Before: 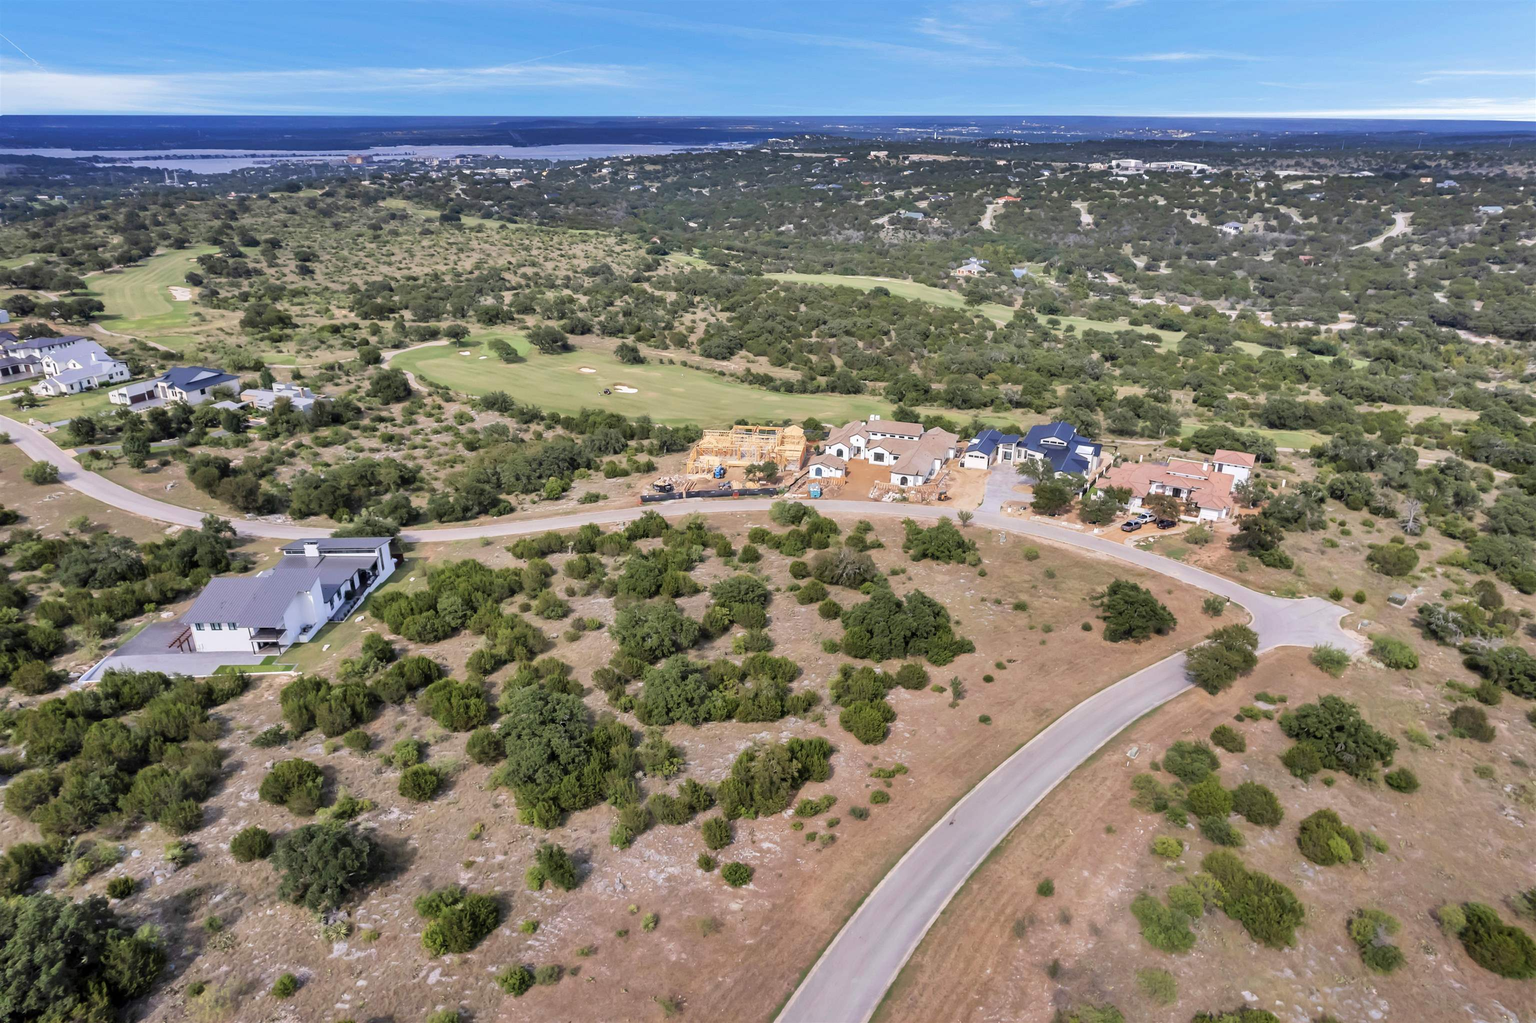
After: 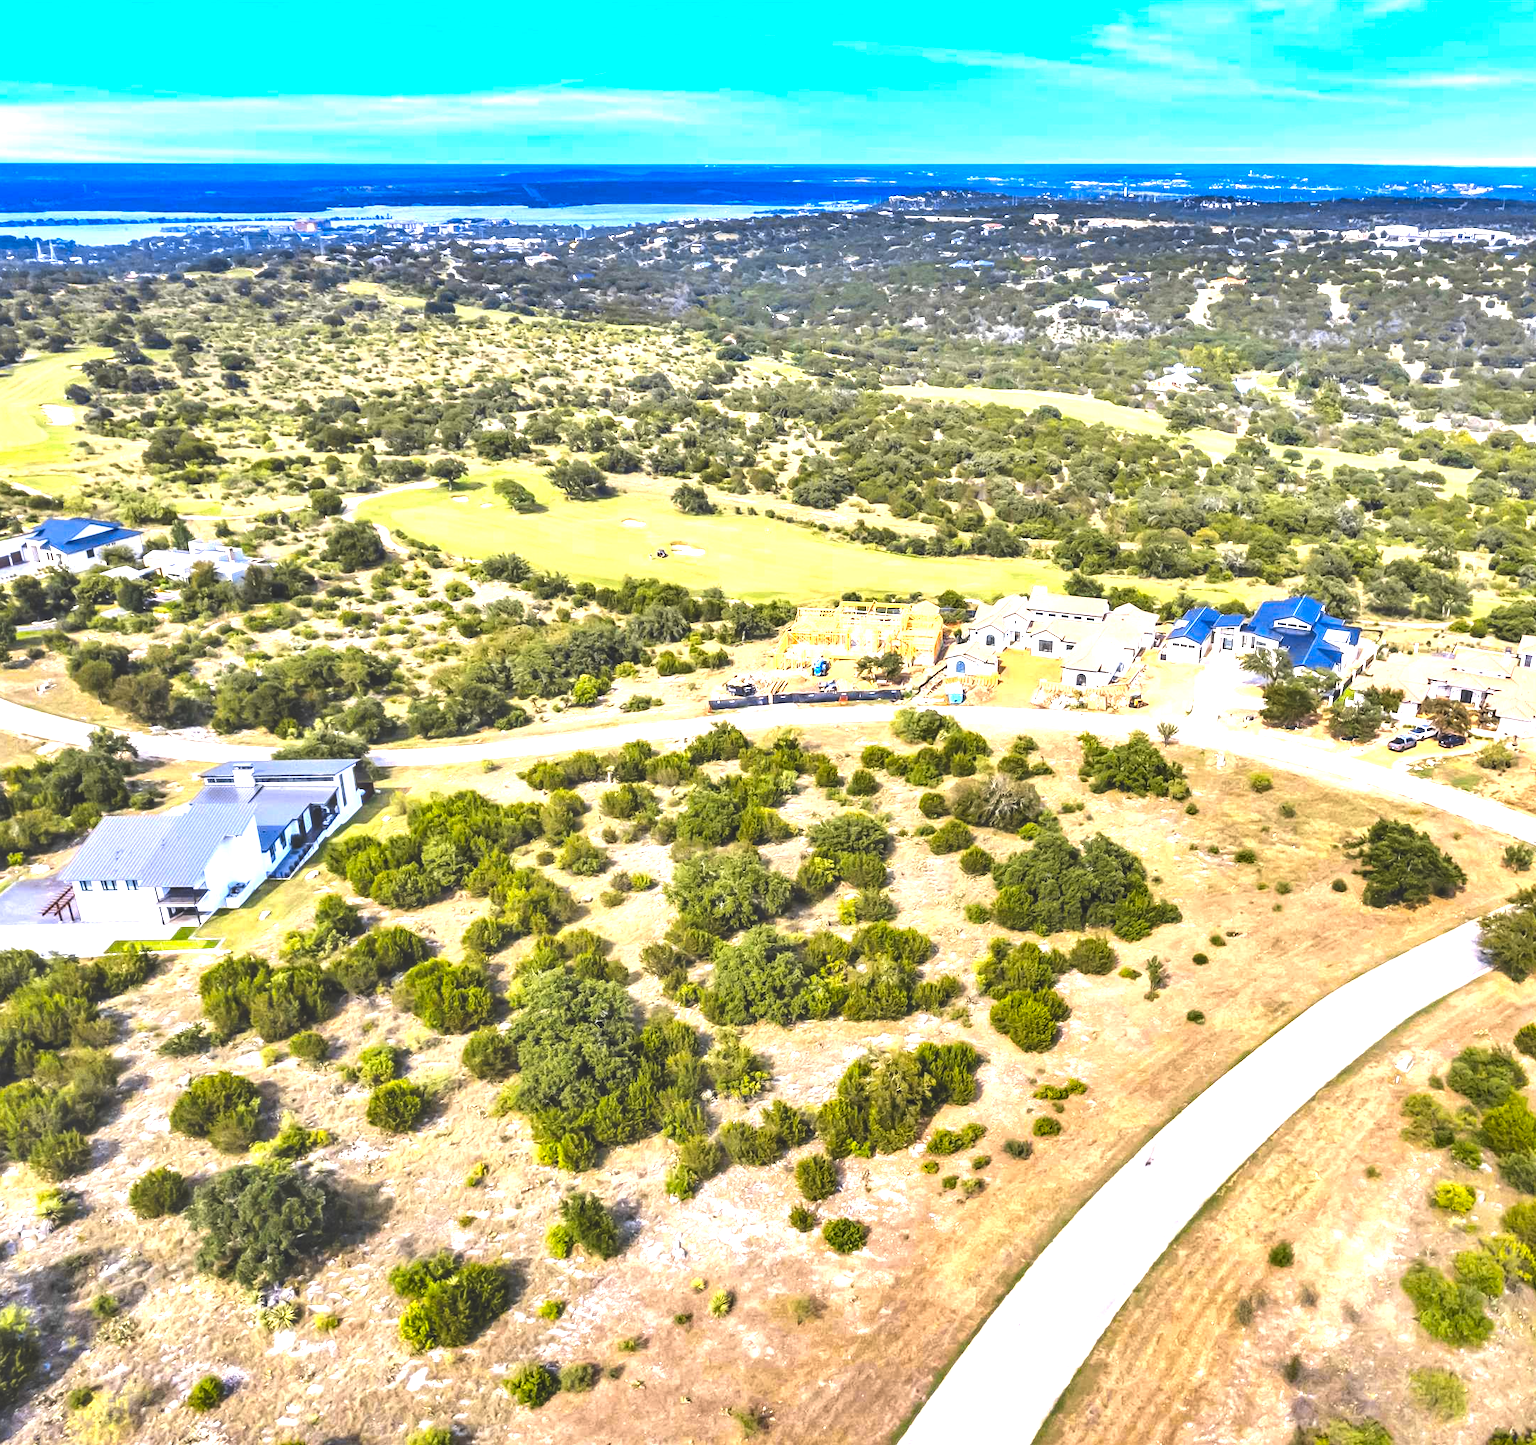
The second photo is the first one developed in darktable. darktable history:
shadows and highlights: shadows -88.03, highlights -35.45, shadows color adjustment 99.15%, highlights color adjustment 0%, soften with gaussian
crop and rotate: left 9.061%, right 20.142%
exposure: black level correction -0.023, exposure 1.397 EV, compensate highlight preservation false
color contrast: green-magenta contrast 1.12, blue-yellow contrast 1.95, unbound 0
local contrast: detail 150%
contrast equalizer: y [[0.5 ×6], [0.5 ×6], [0.5, 0.5, 0.501, 0.545, 0.707, 0.863], [0 ×6], [0 ×6]]
